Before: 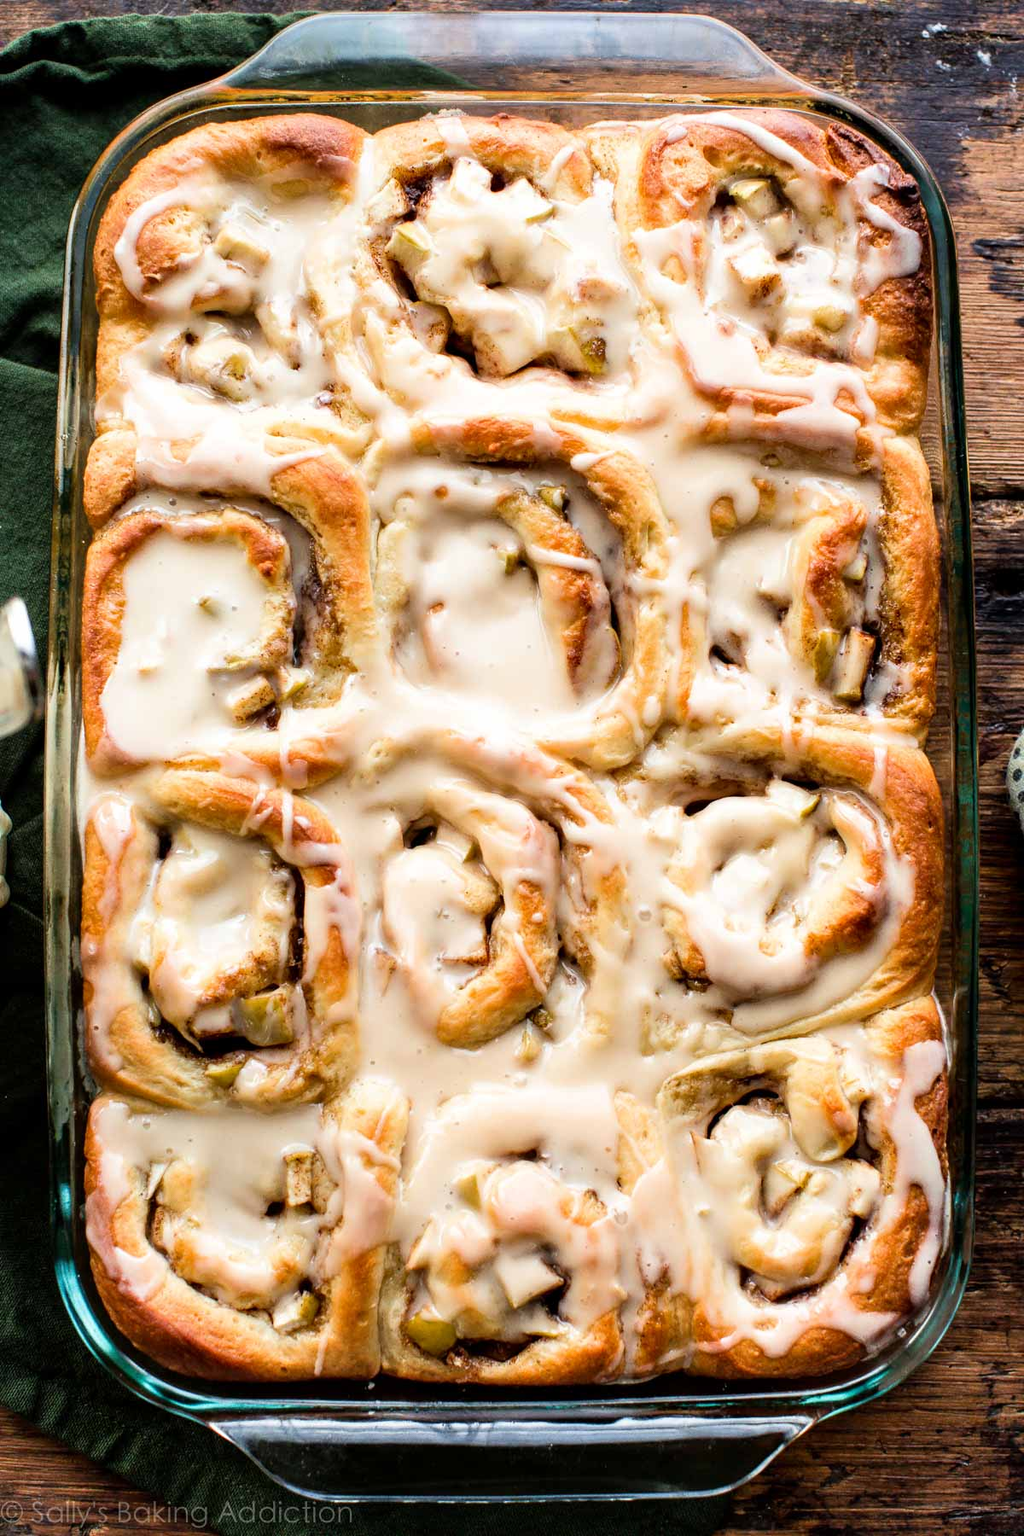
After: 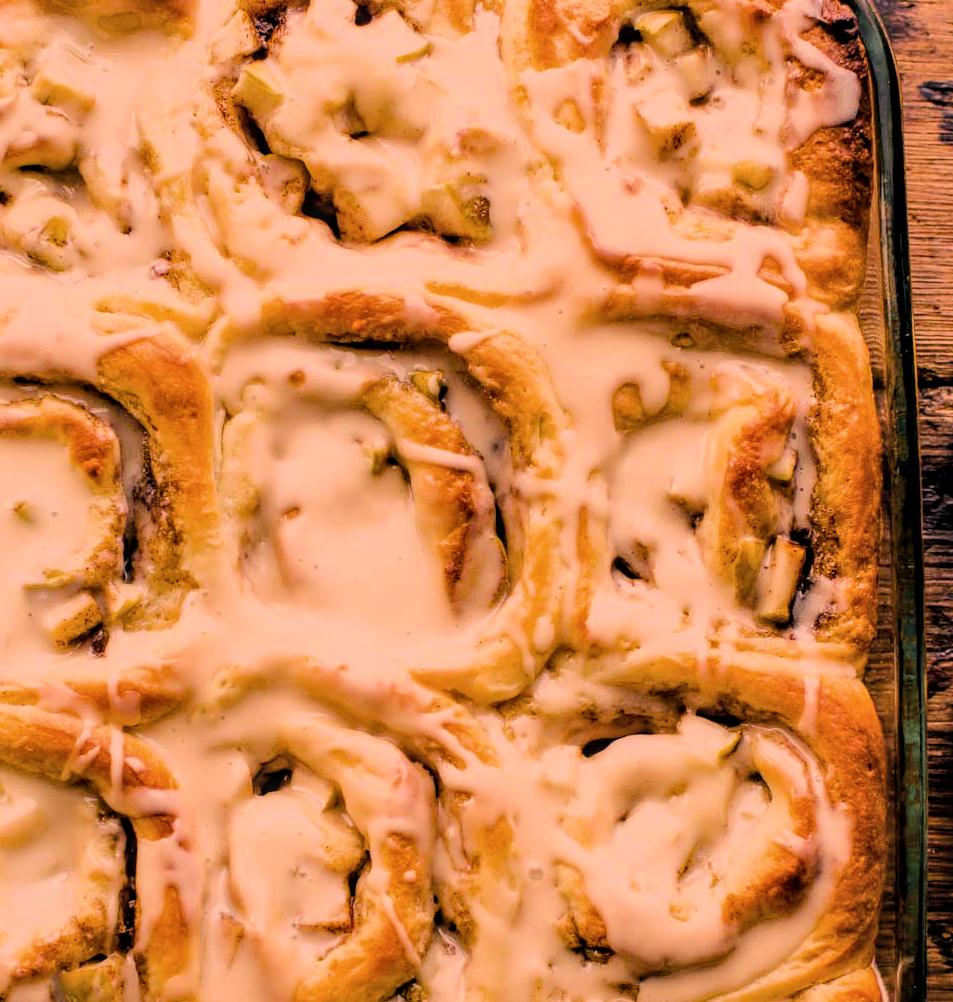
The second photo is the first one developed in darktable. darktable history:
local contrast: on, module defaults
color correction: highlights a* 40, highlights b* 40, saturation 0.69
filmic rgb: black relative exposure -7.65 EV, white relative exposure 4.56 EV, hardness 3.61, color science v6 (2022)
shadows and highlights: shadows 25, highlights -25
color balance rgb: perceptual saturation grading › global saturation 25%, perceptual brilliance grading › mid-tones 10%, perceptual brilliance grading › shadows 15%, global vibrance 20%
crop: left 18.38%, top 11.092%, right 2.134%, bottom 33.217%
